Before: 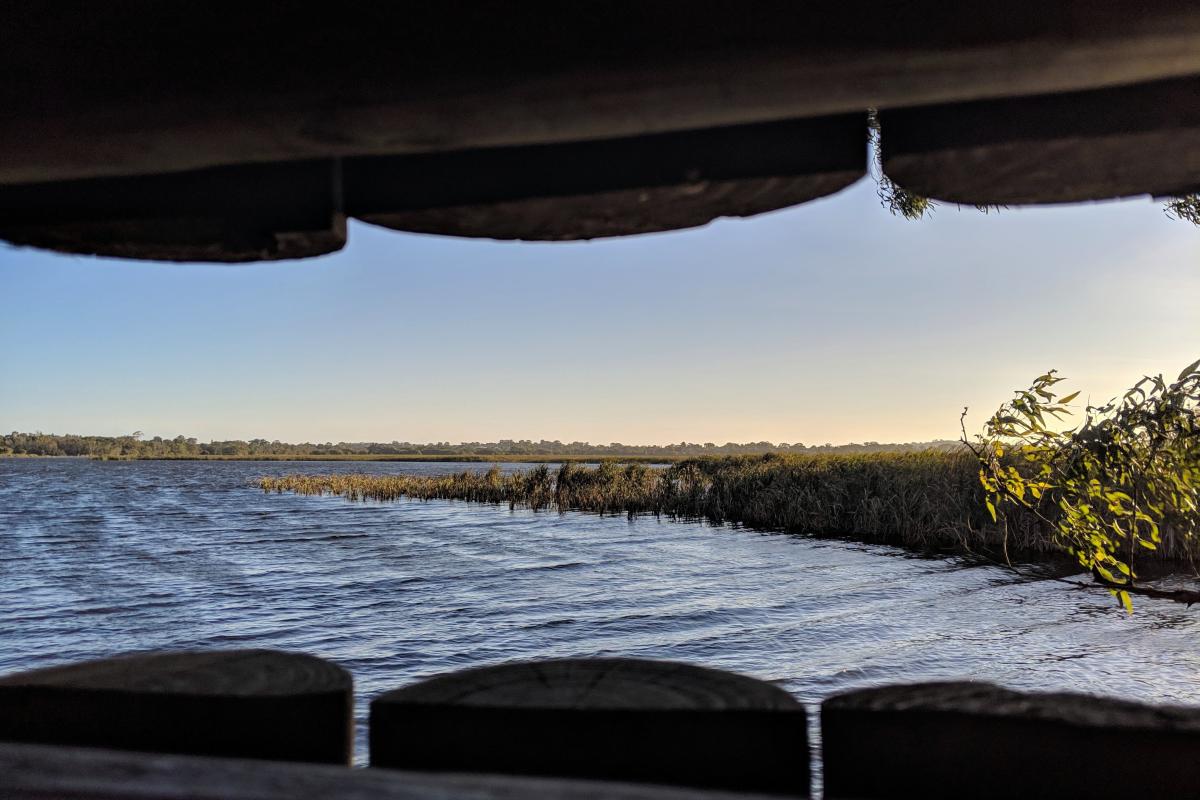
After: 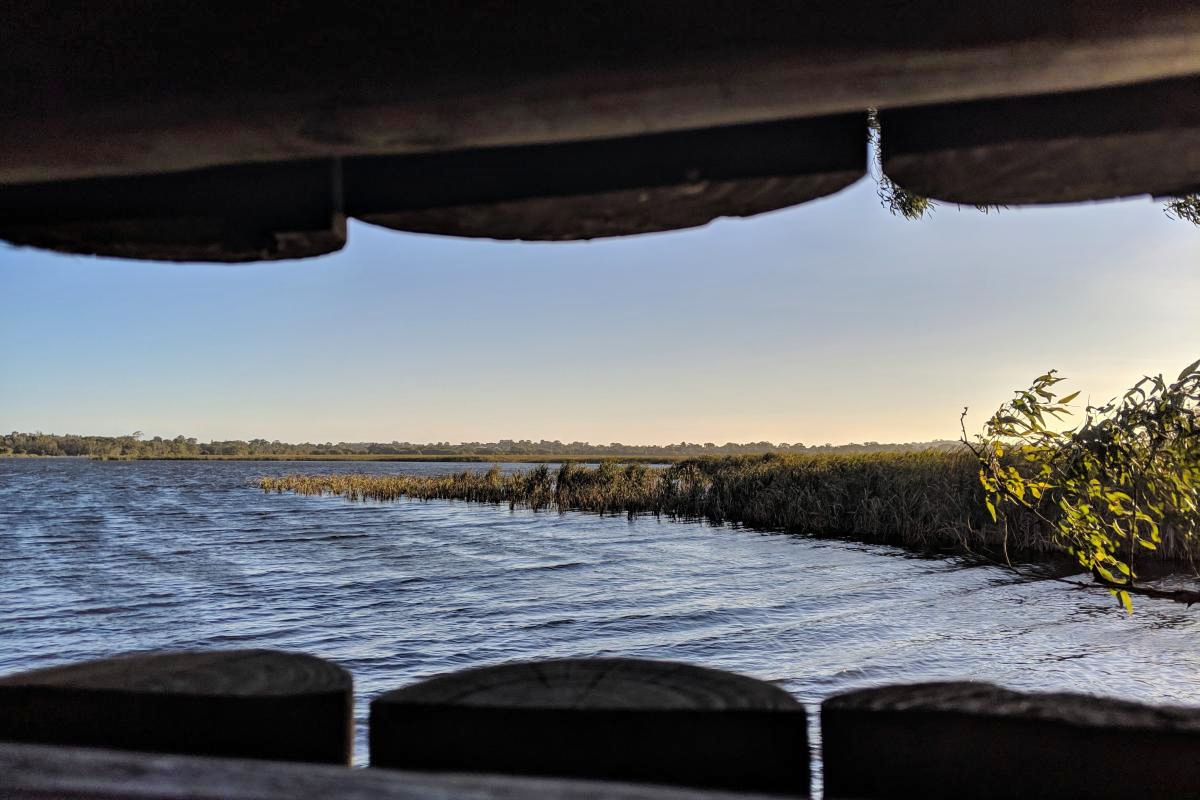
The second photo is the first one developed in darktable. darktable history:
shadows and highlights: highlights color adjustment 0.745%, soften with gaussian
